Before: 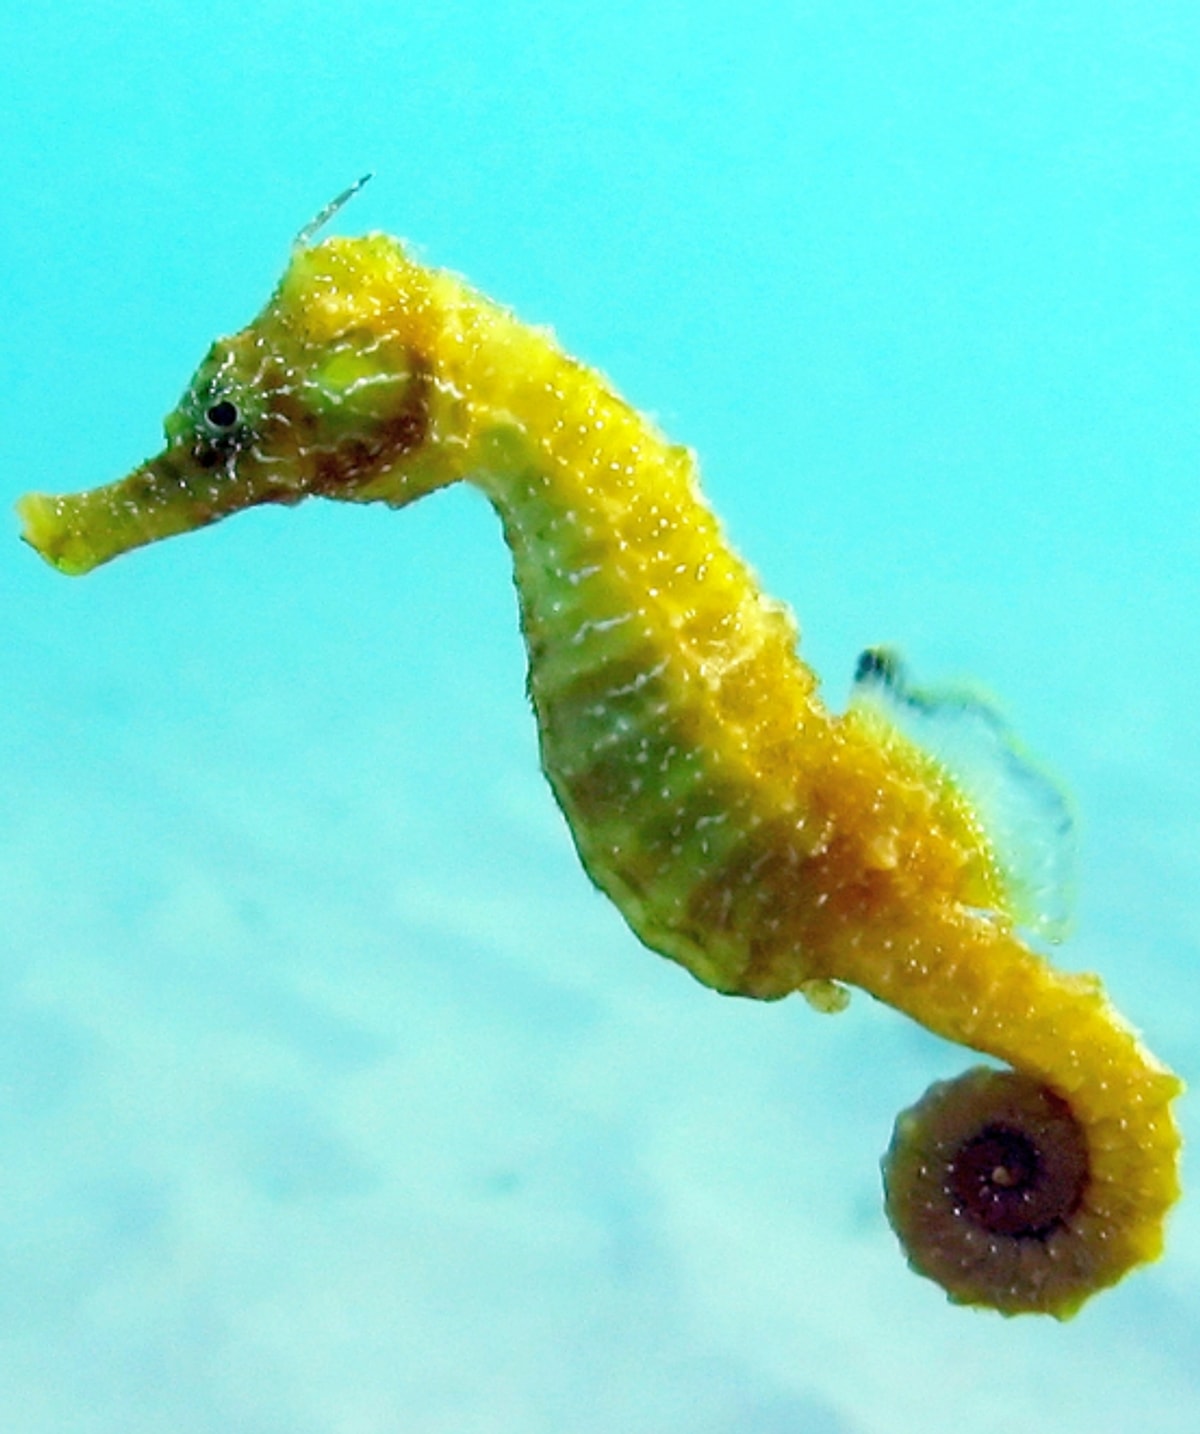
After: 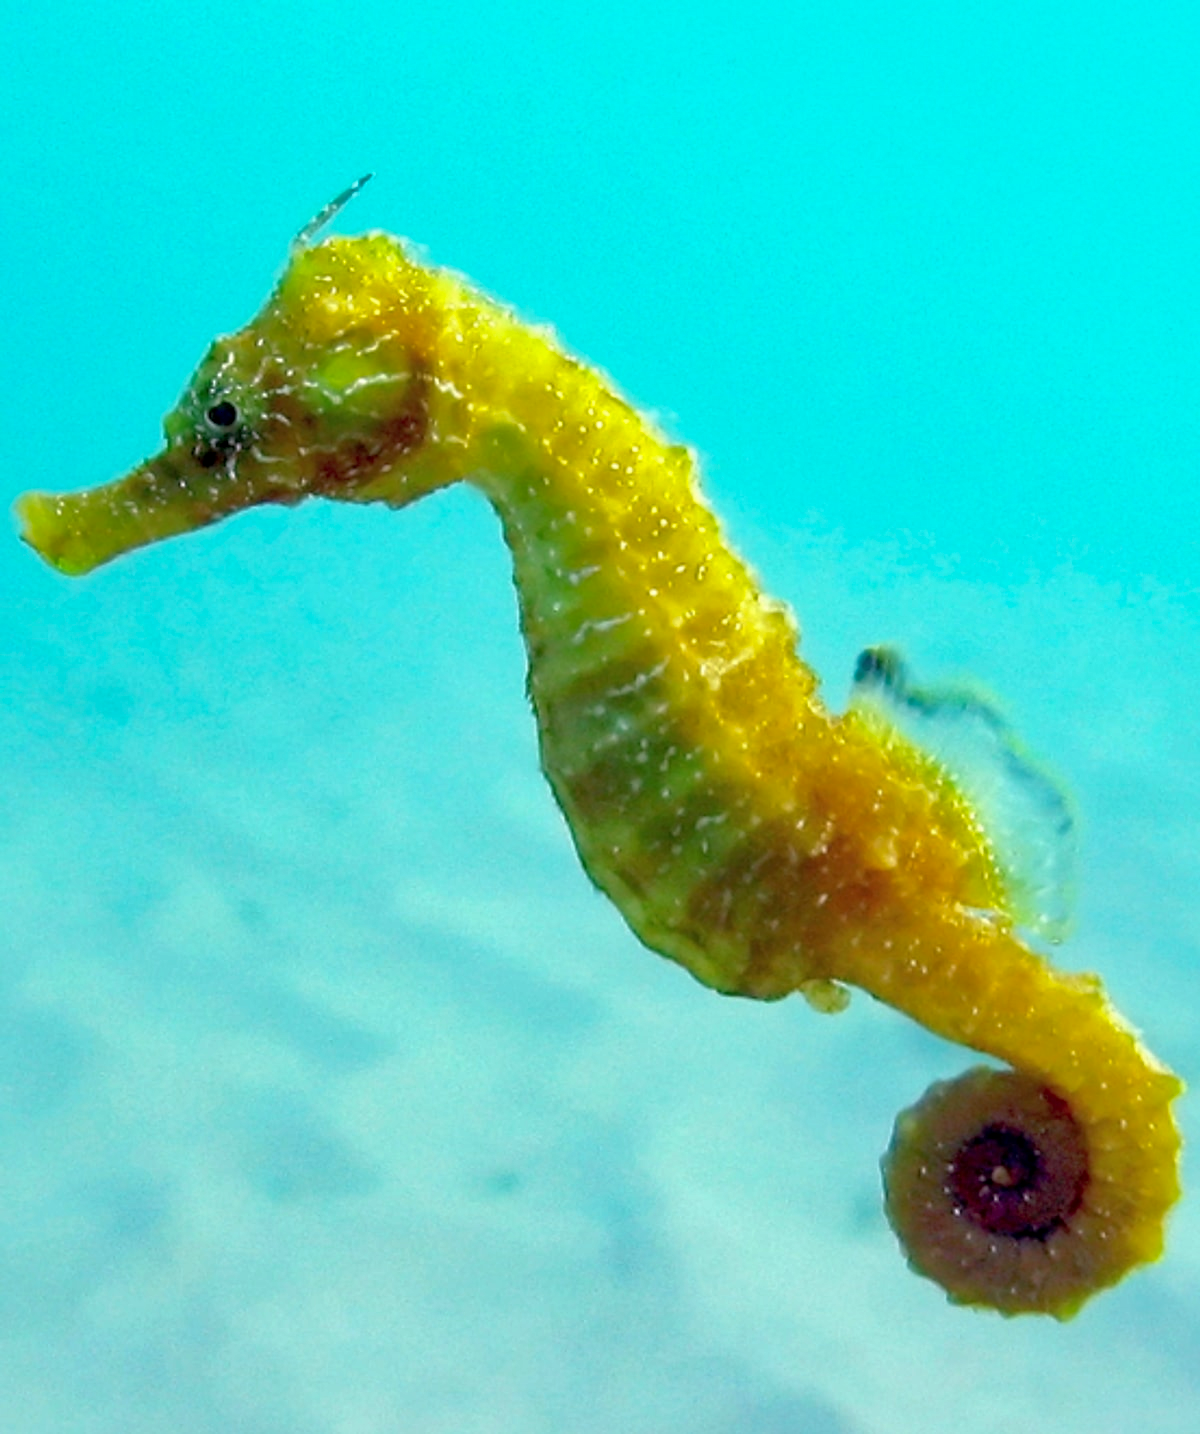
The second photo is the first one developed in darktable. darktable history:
exposure: black level correction 0.002, compensate highlight preservation false
shadows and highlights: on, module defaults
